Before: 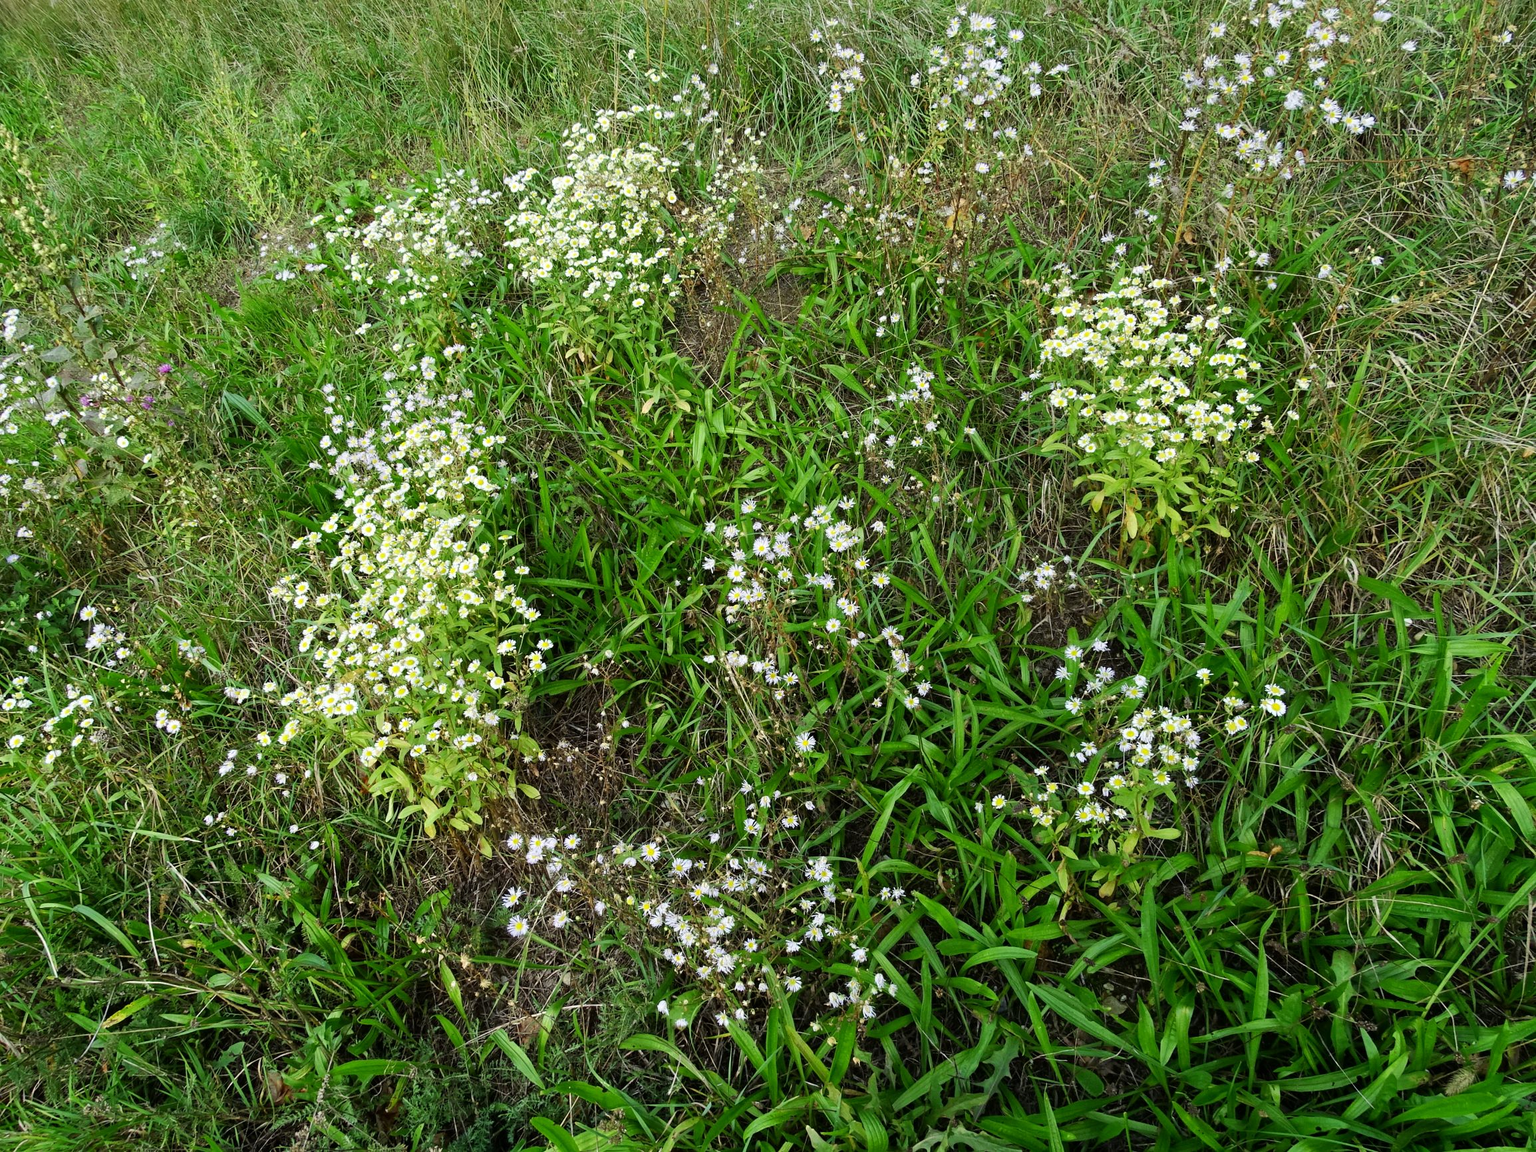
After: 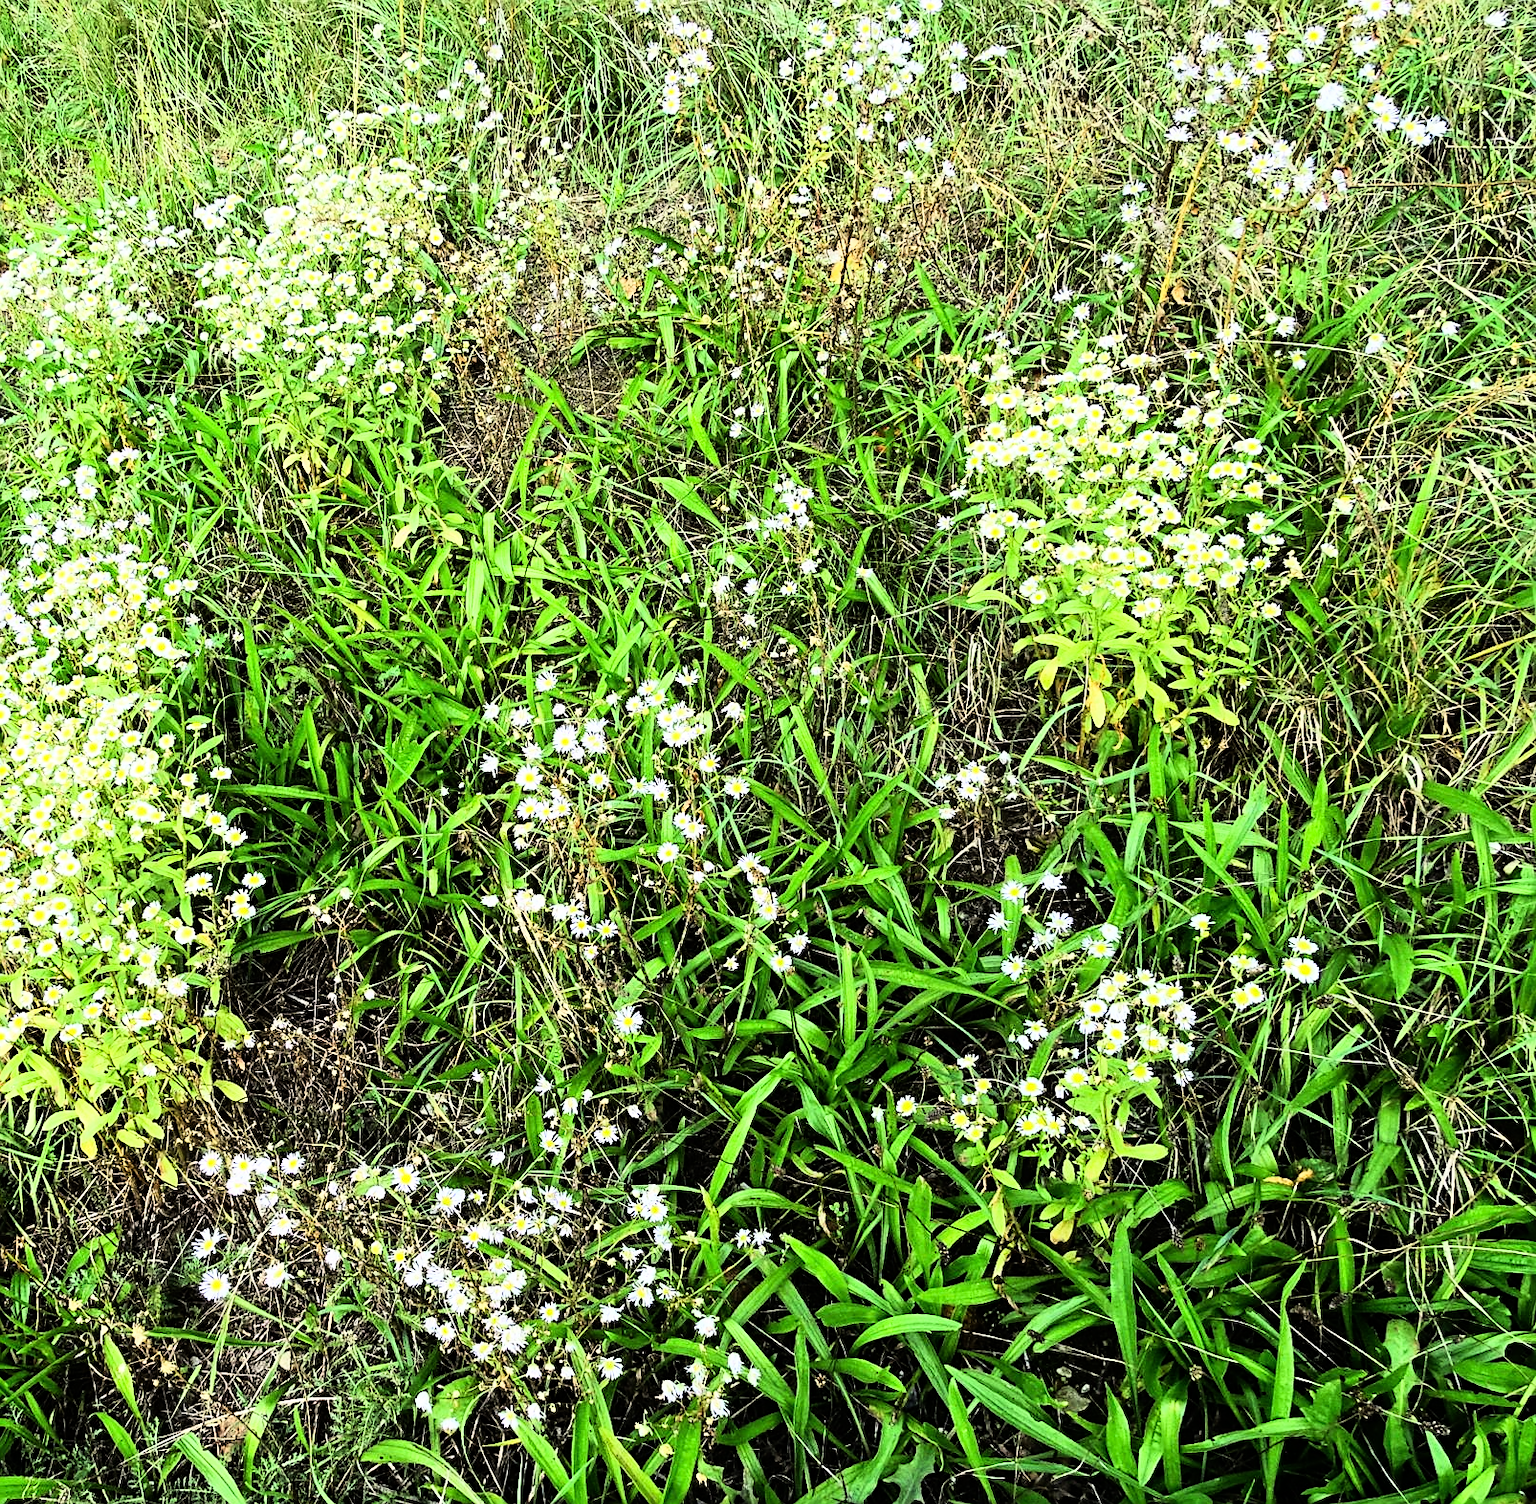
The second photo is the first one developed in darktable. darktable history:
rgb curve: curves: ch0 [(0, 0) (0.21, 0.15) (0.24, 0.21) (0.5, 0.75) (0.75, 0.96) (0.89, 0.99) (1, 1)]; ch1 [(0, 0.02) (0.21, 0.13) (0.25, 0.2) (0.5, 0.67) (0.75, 0.9) (0.89, 0.97) (1, 1)]; ch2 [(0, 0.02) (0.21, 0.13) (0.25, 0.2) (0.5, 0.67) (0.75, 0.9) (0.89, 0.97) (1, 1)], compensate middle gray true
sharpen: on, module defaults
crop and rotate: left 24.034%, top 2.838%, right 6.406%, bottom 6.299%
